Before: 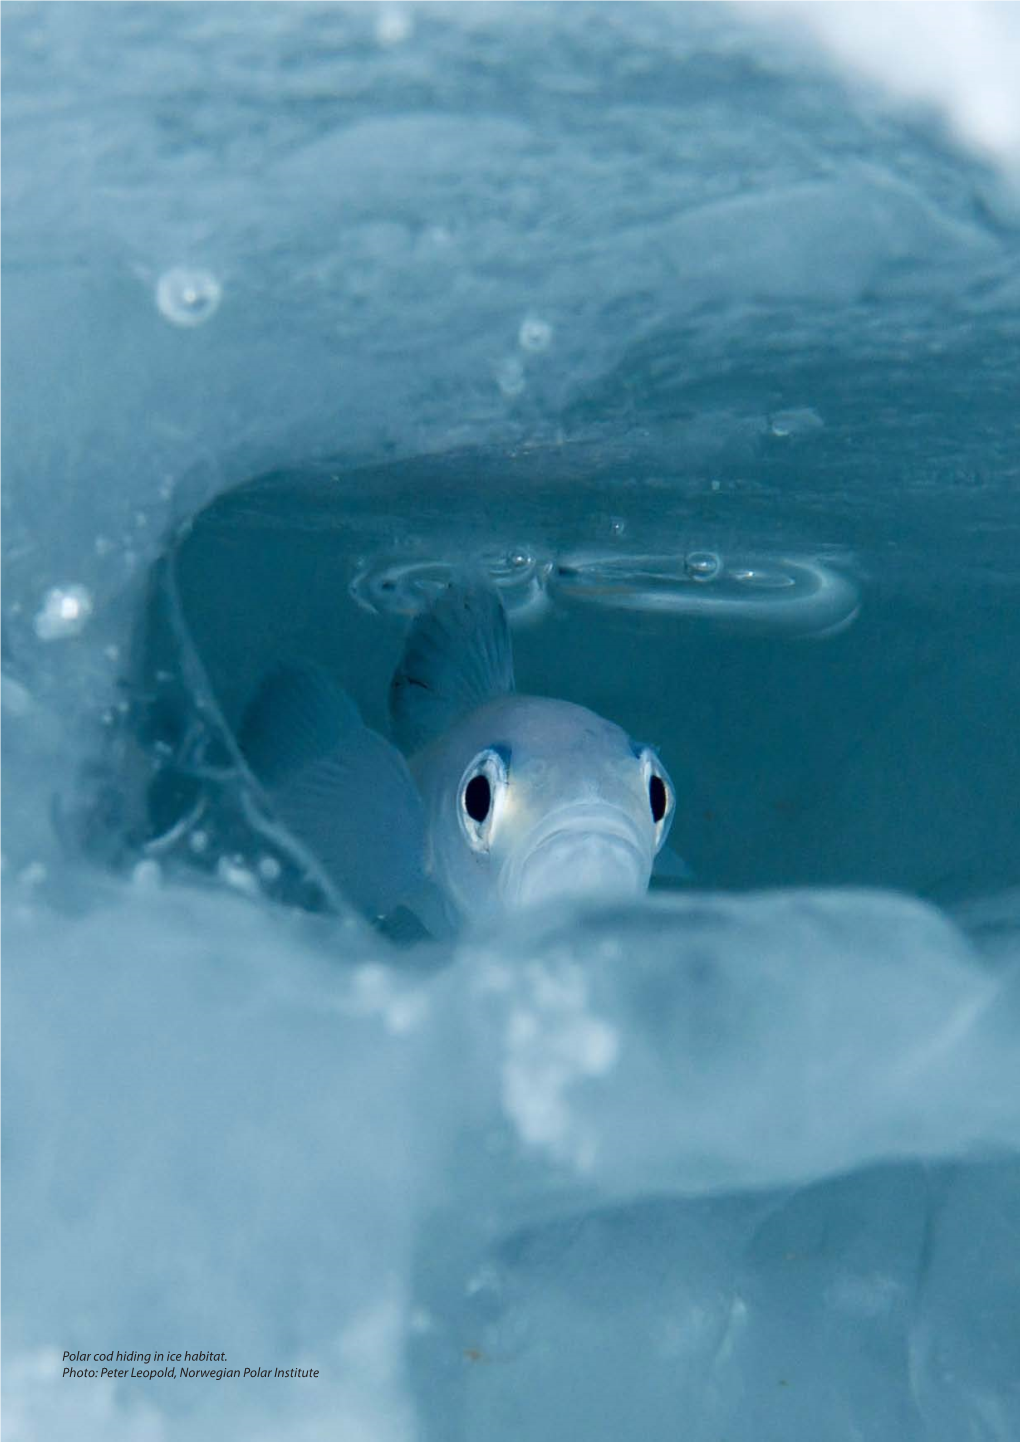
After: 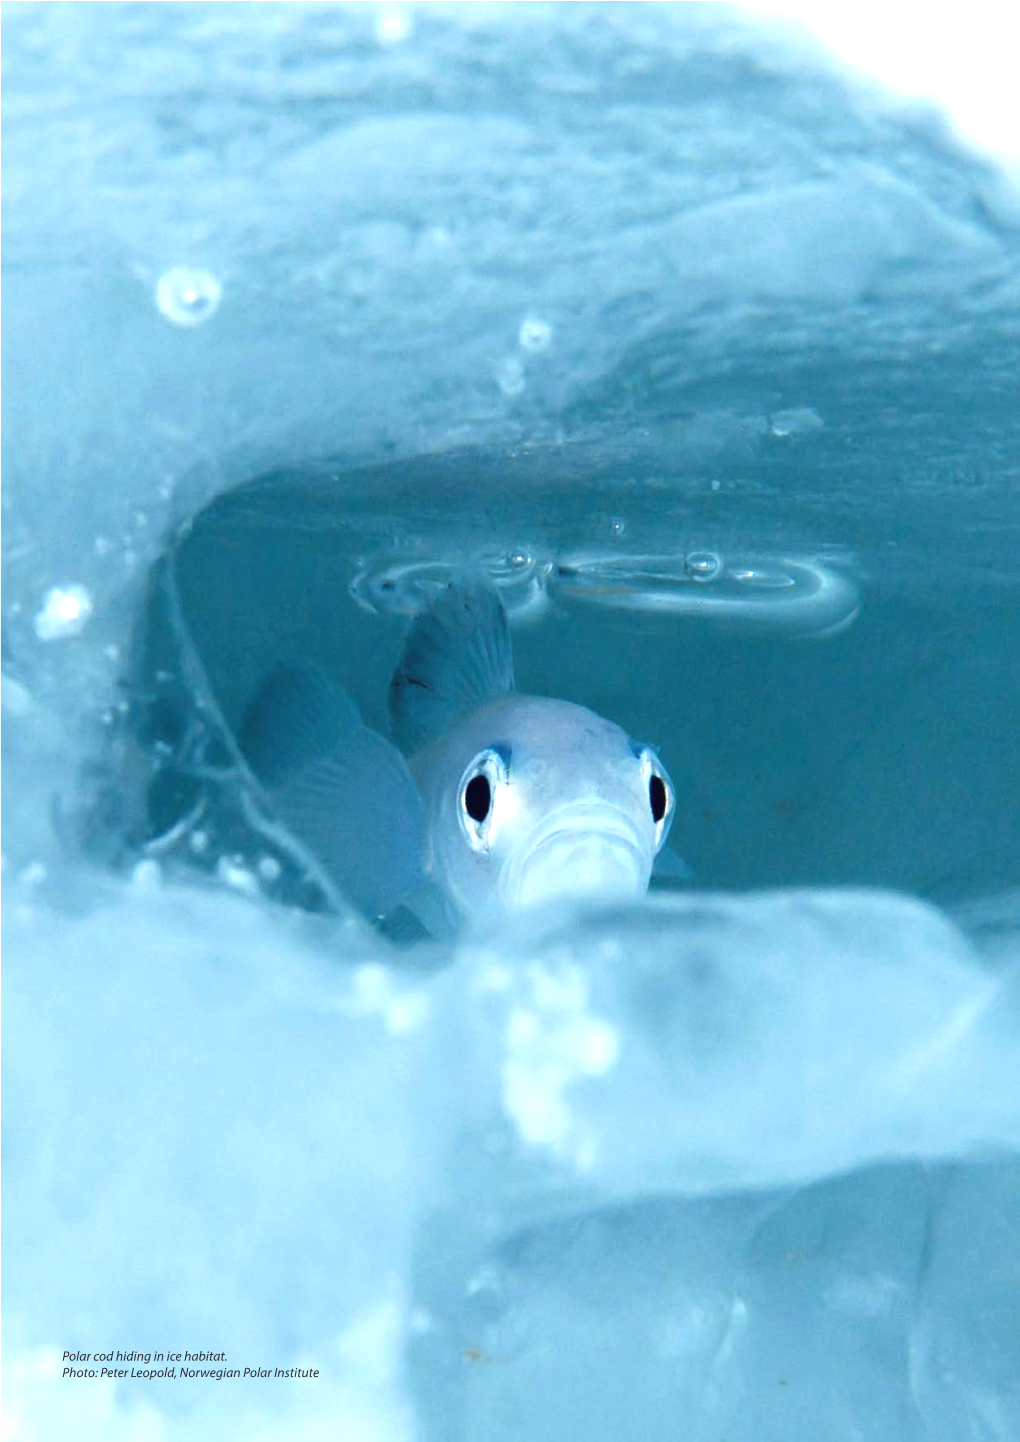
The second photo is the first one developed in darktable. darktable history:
exposure: black level correction -0.002, exposure 0.534 EV, compensate highlight preservation false
tone equalizer: -8 EV -0.403 EV, -7 EV -0.397 EV, -6 EV -0.303 EV, -5 EV -0.253 EV, -3 EV 0.223 EV, -2 EV 0.332 EV, -1 EV 0.405 EV, +0 EV 0.427 EV
